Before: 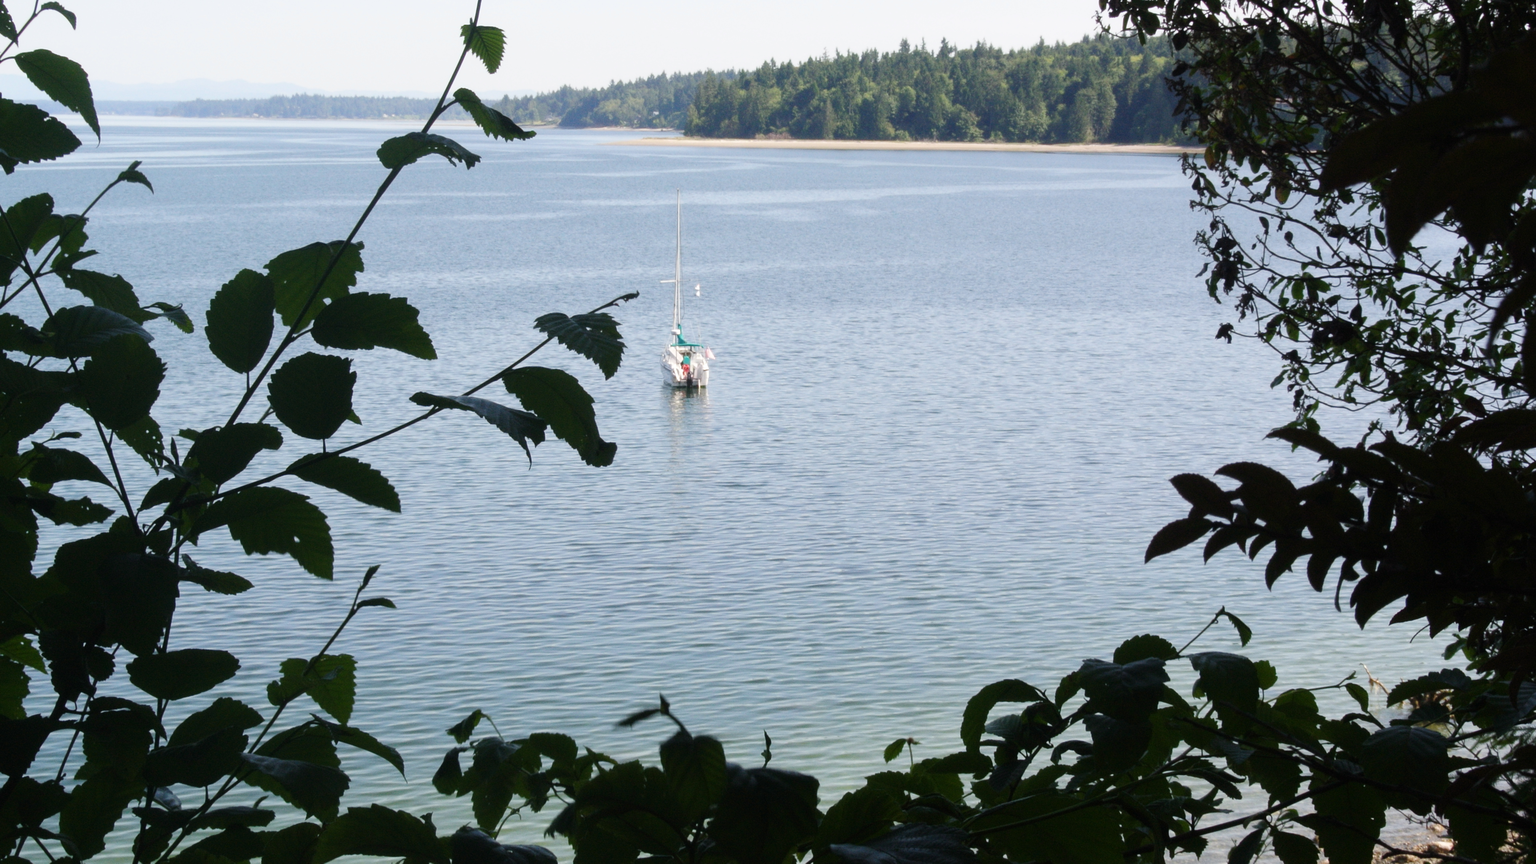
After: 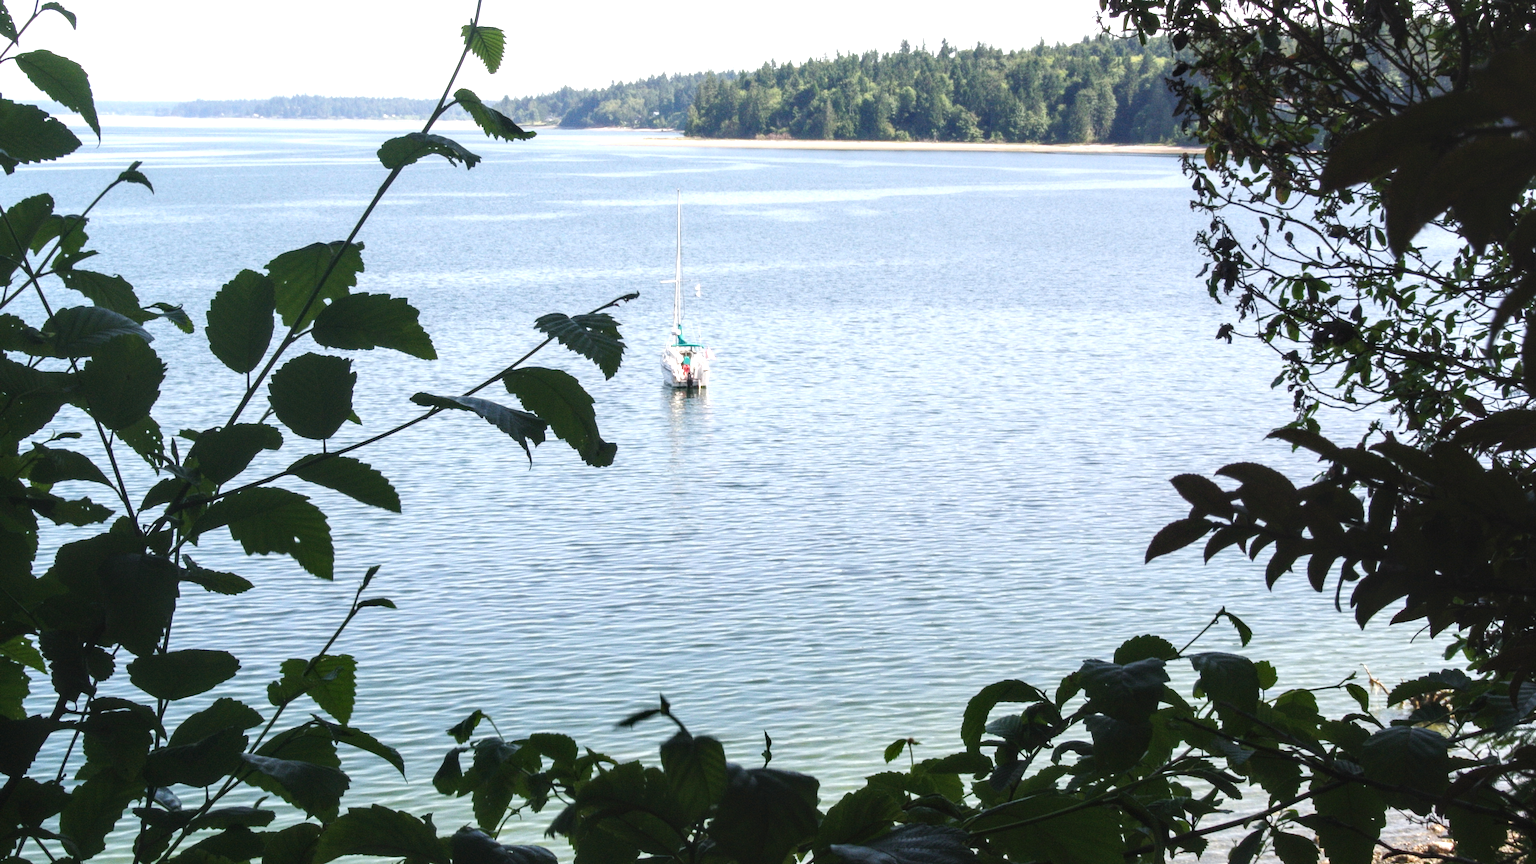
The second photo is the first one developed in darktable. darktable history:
local contrast: detail 130%
exposure: black level correction 0, exposure 0.7 EV, compensate exposure bias true, compensate highlight preservation false
